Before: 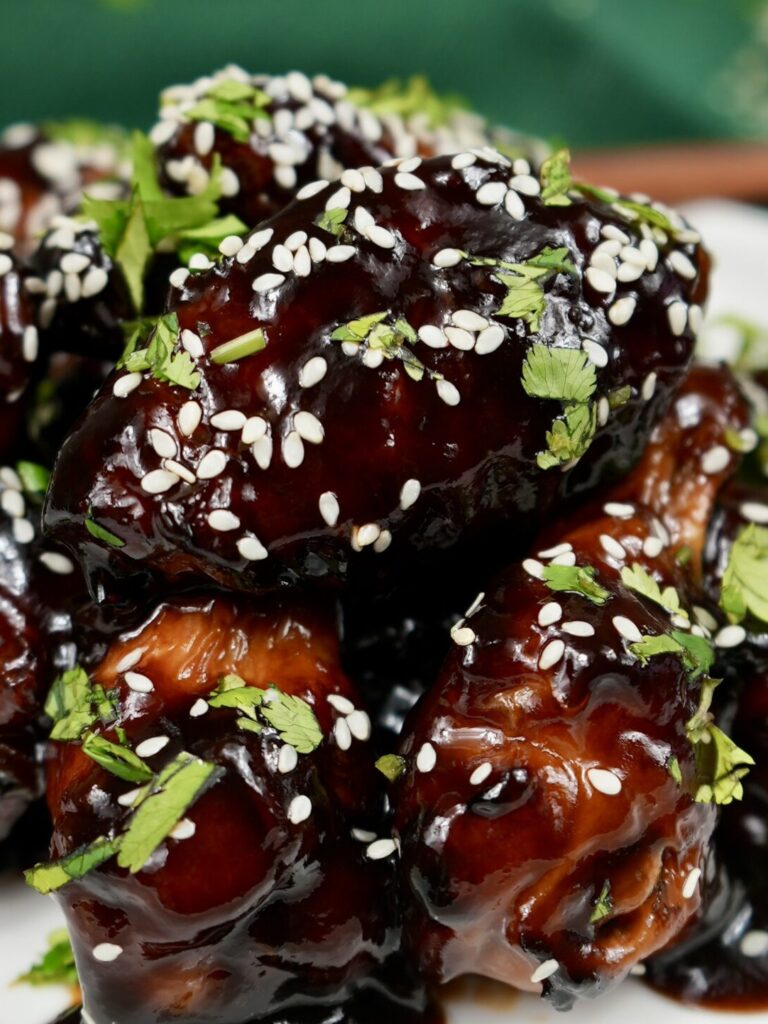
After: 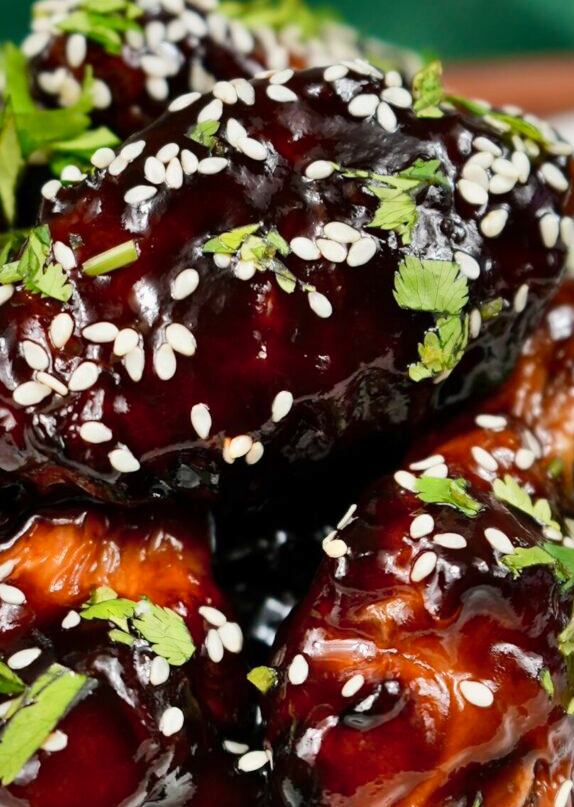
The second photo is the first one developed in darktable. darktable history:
shadows and highlights: shadows 60, soften with gaussian
crop: left 16.768%, top 8.653%, right 8.362%, bottom 12.485%
